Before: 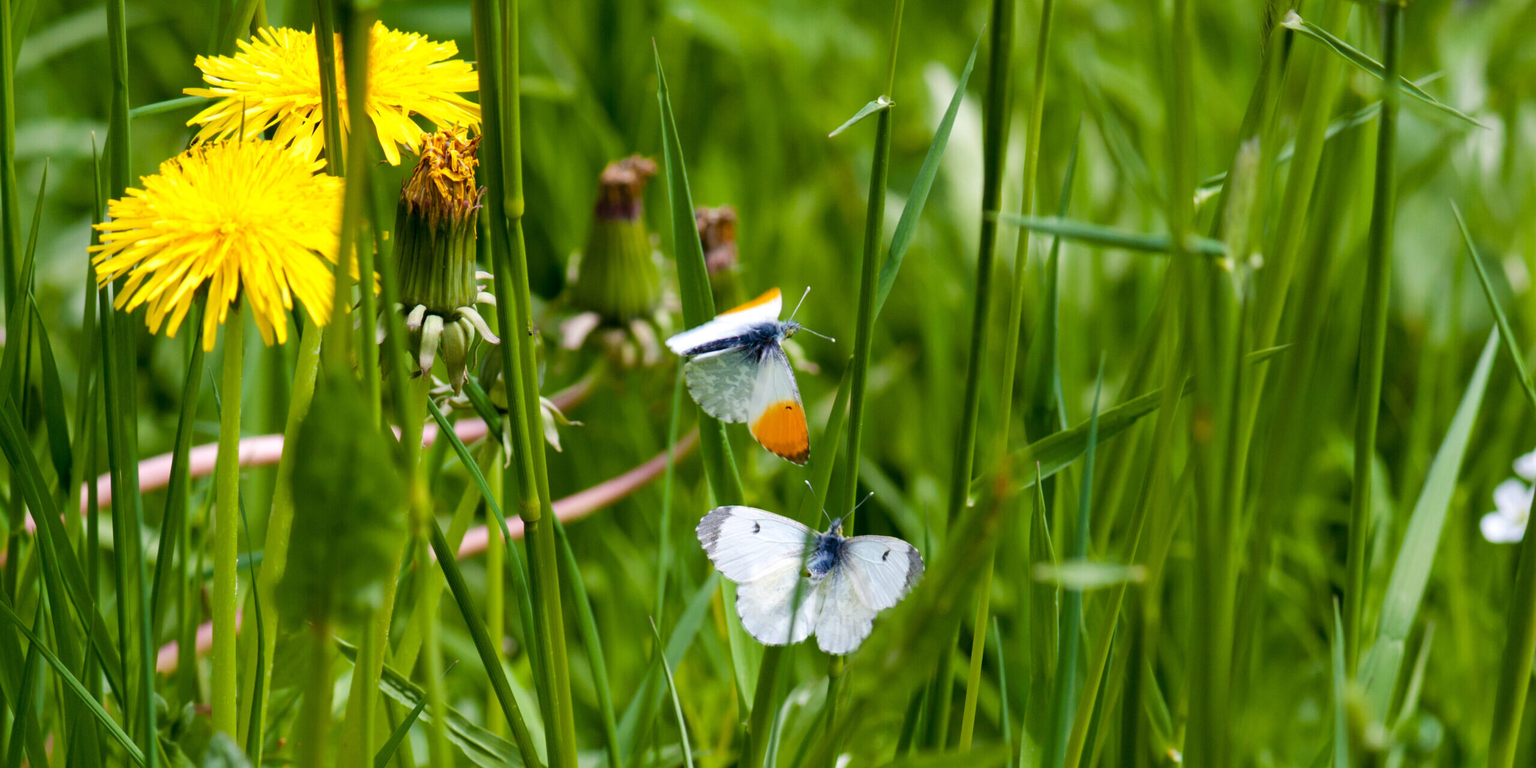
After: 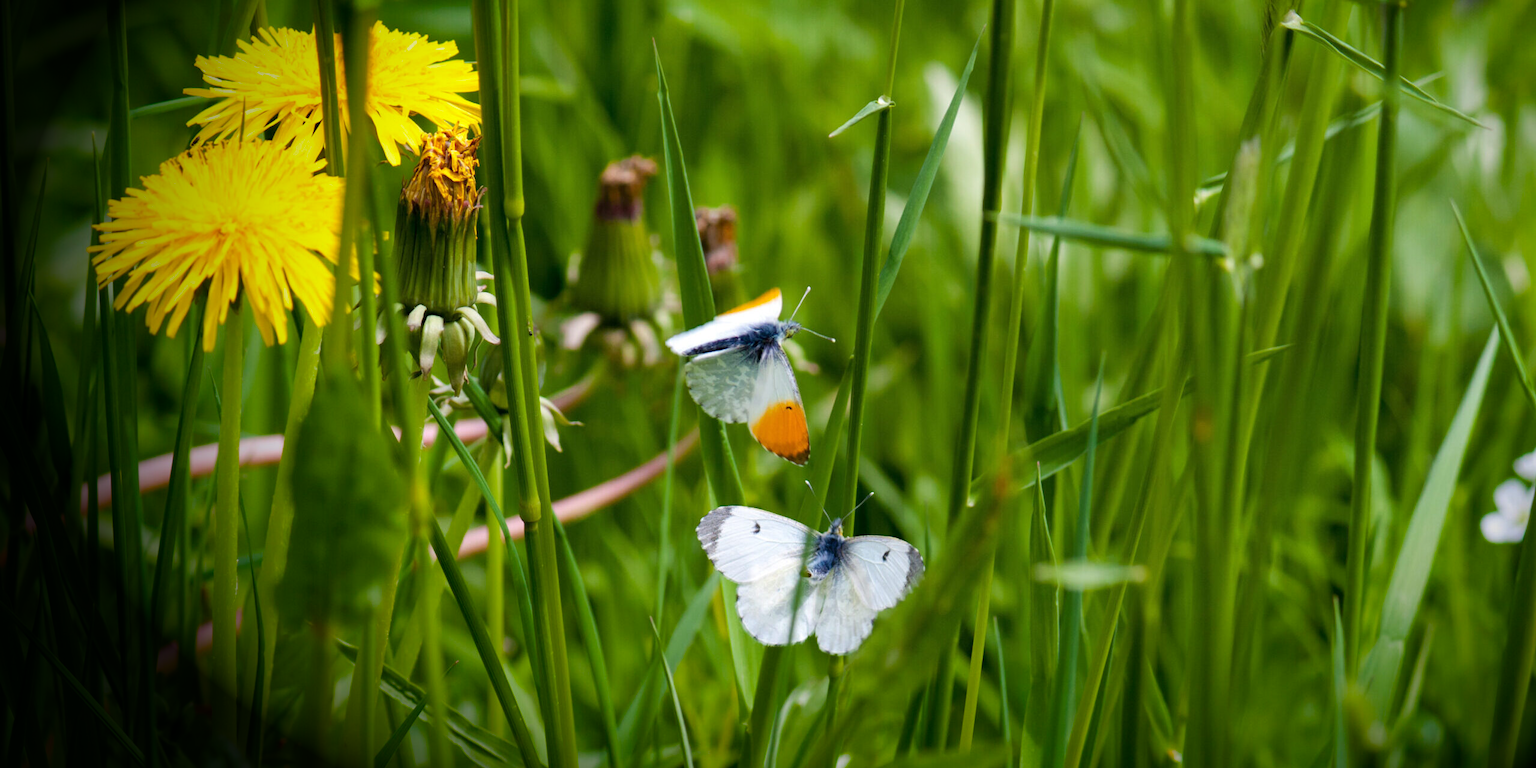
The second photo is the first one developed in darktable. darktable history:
vignetting: fall-off start 70.78%, brightness -0.985, saturation 0.496, center (0.219, -0.229), width/height ratio 1.333
